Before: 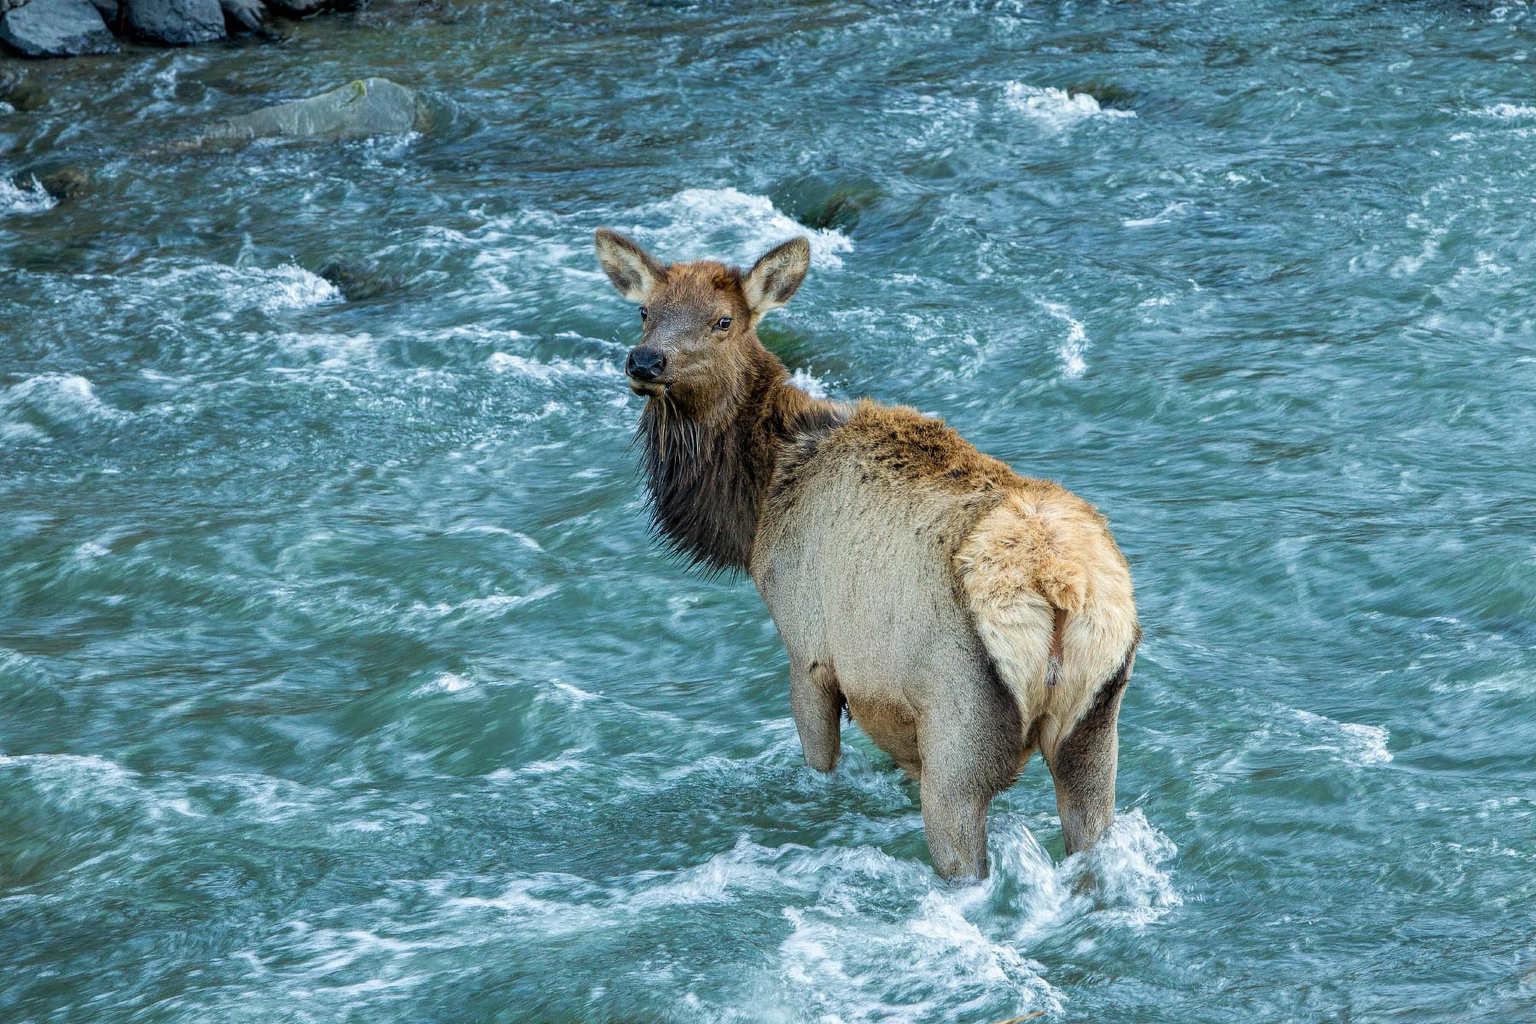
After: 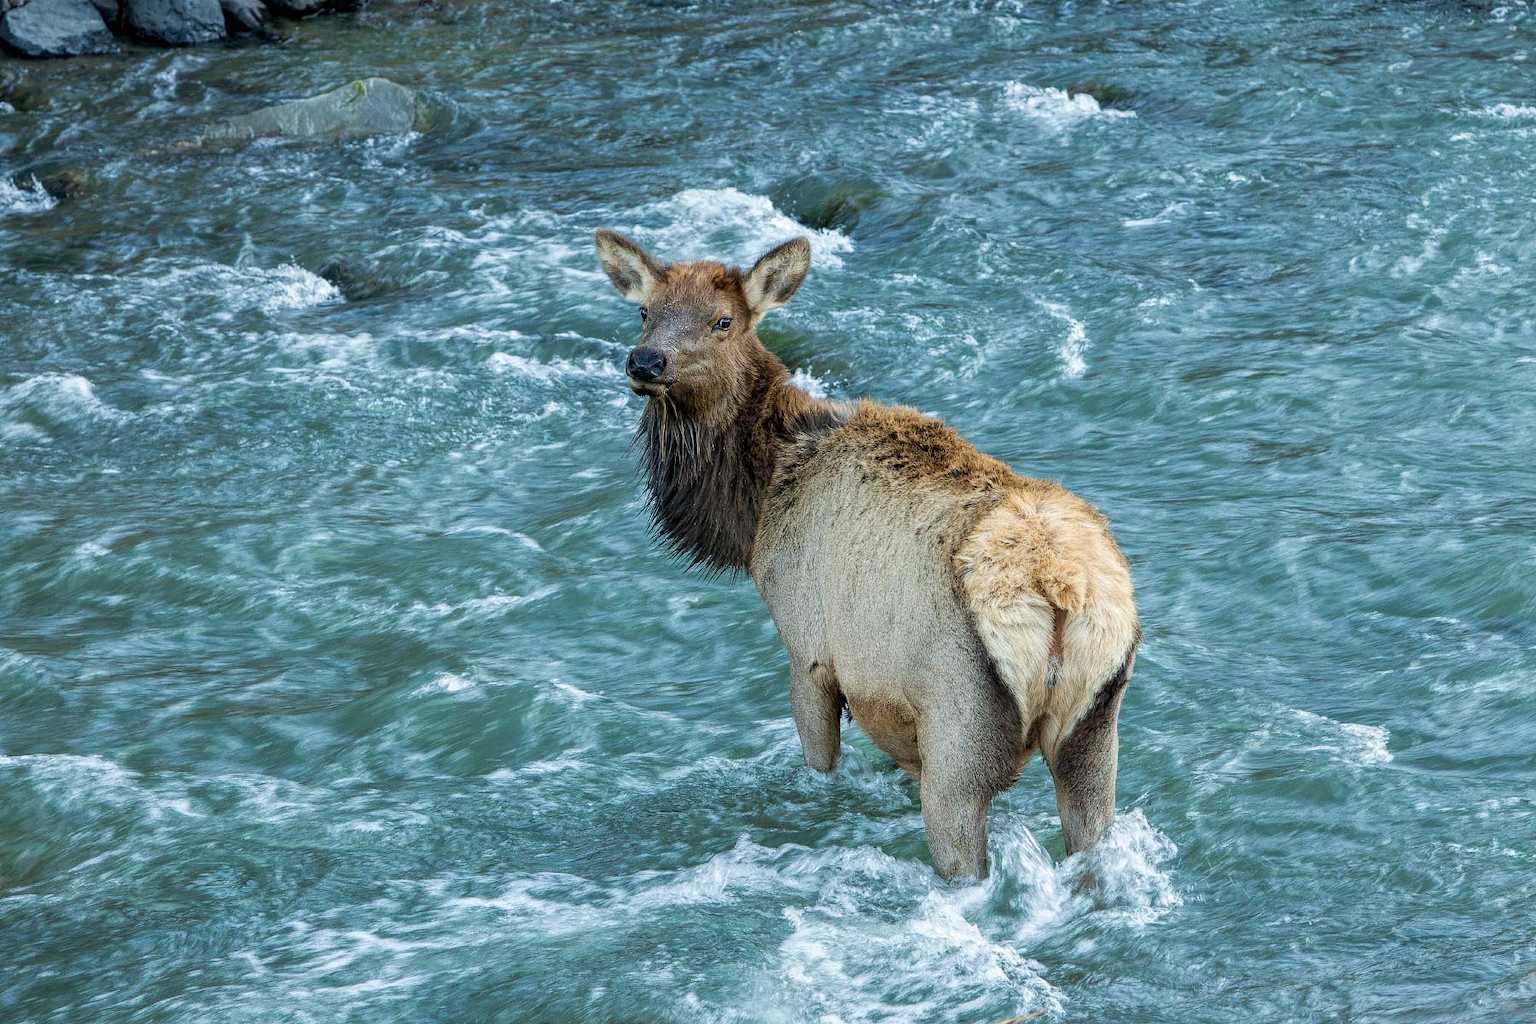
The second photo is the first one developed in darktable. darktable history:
contrast brightness saturation: saturation -0.065
